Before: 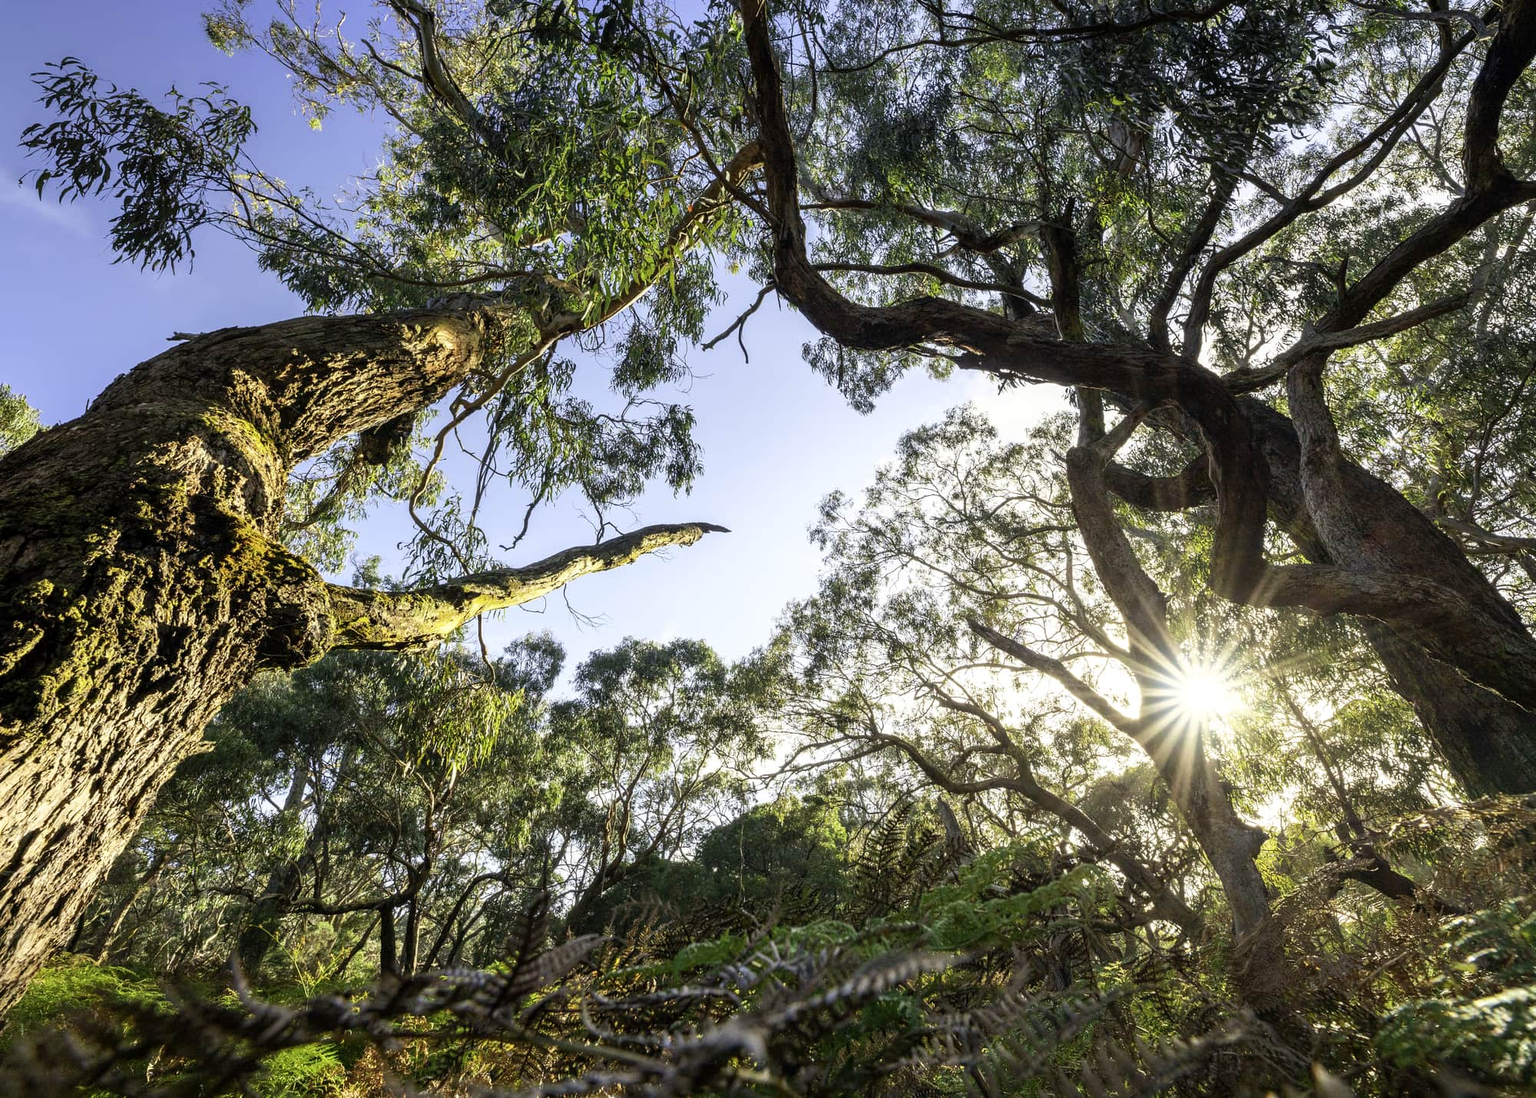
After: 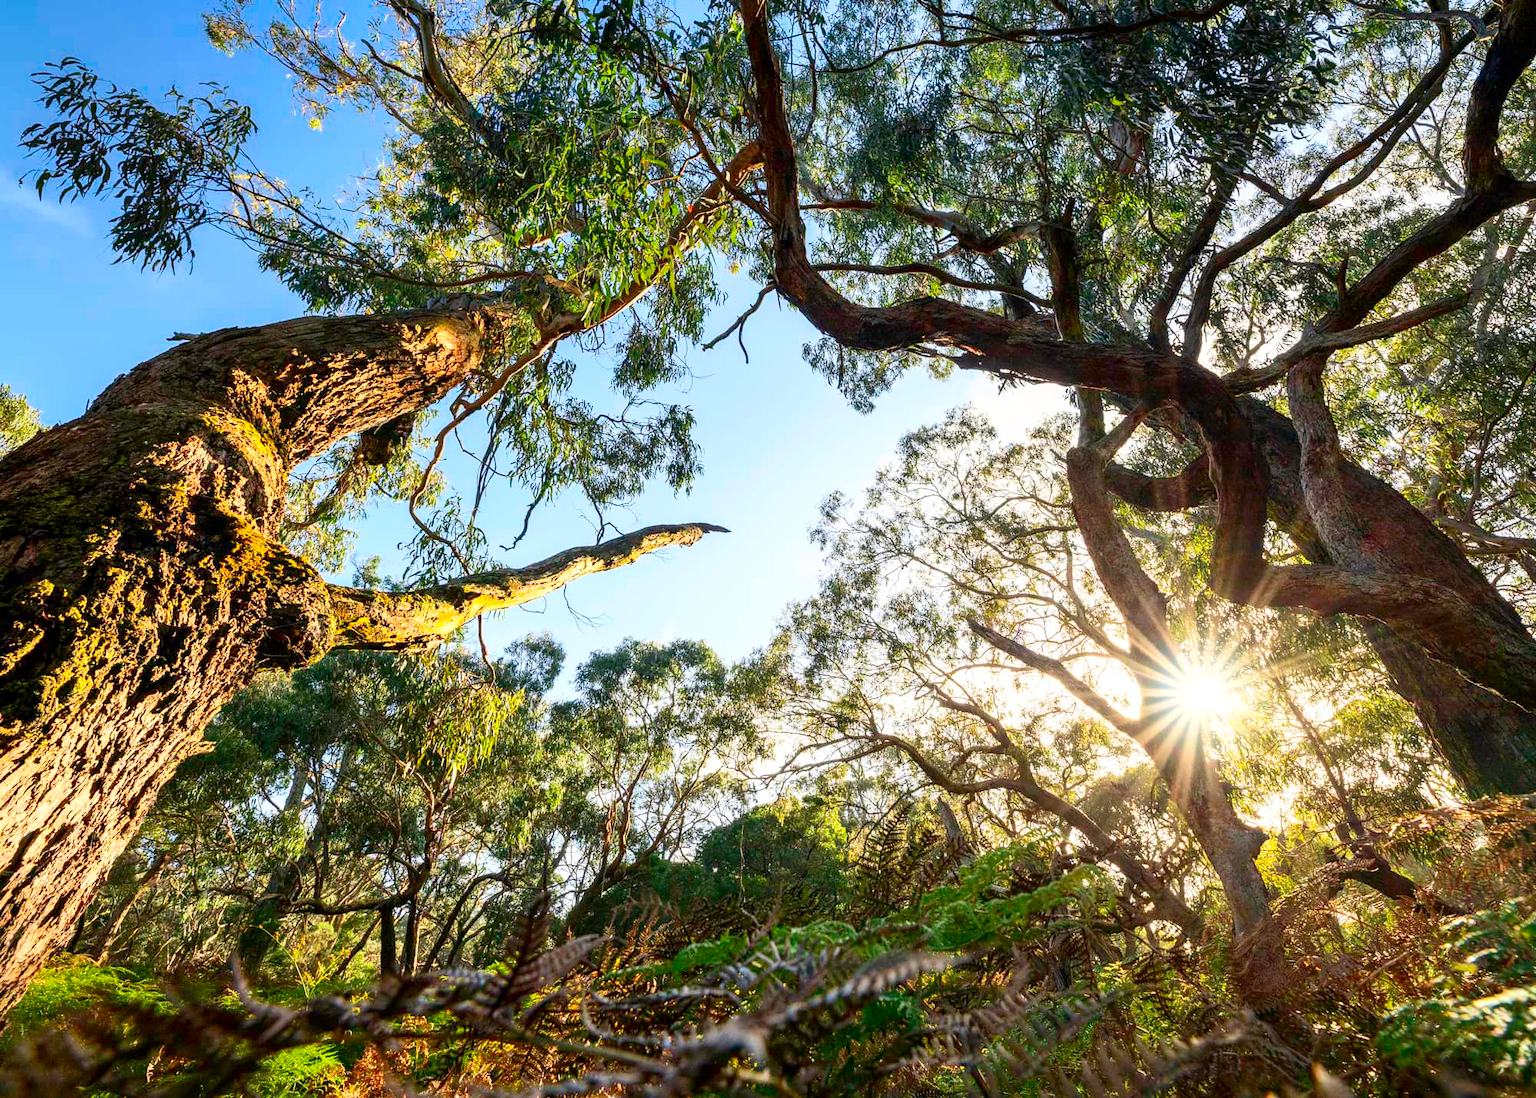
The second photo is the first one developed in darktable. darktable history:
contrast brightness saturation: contrast 0.162, saturation 0.314
